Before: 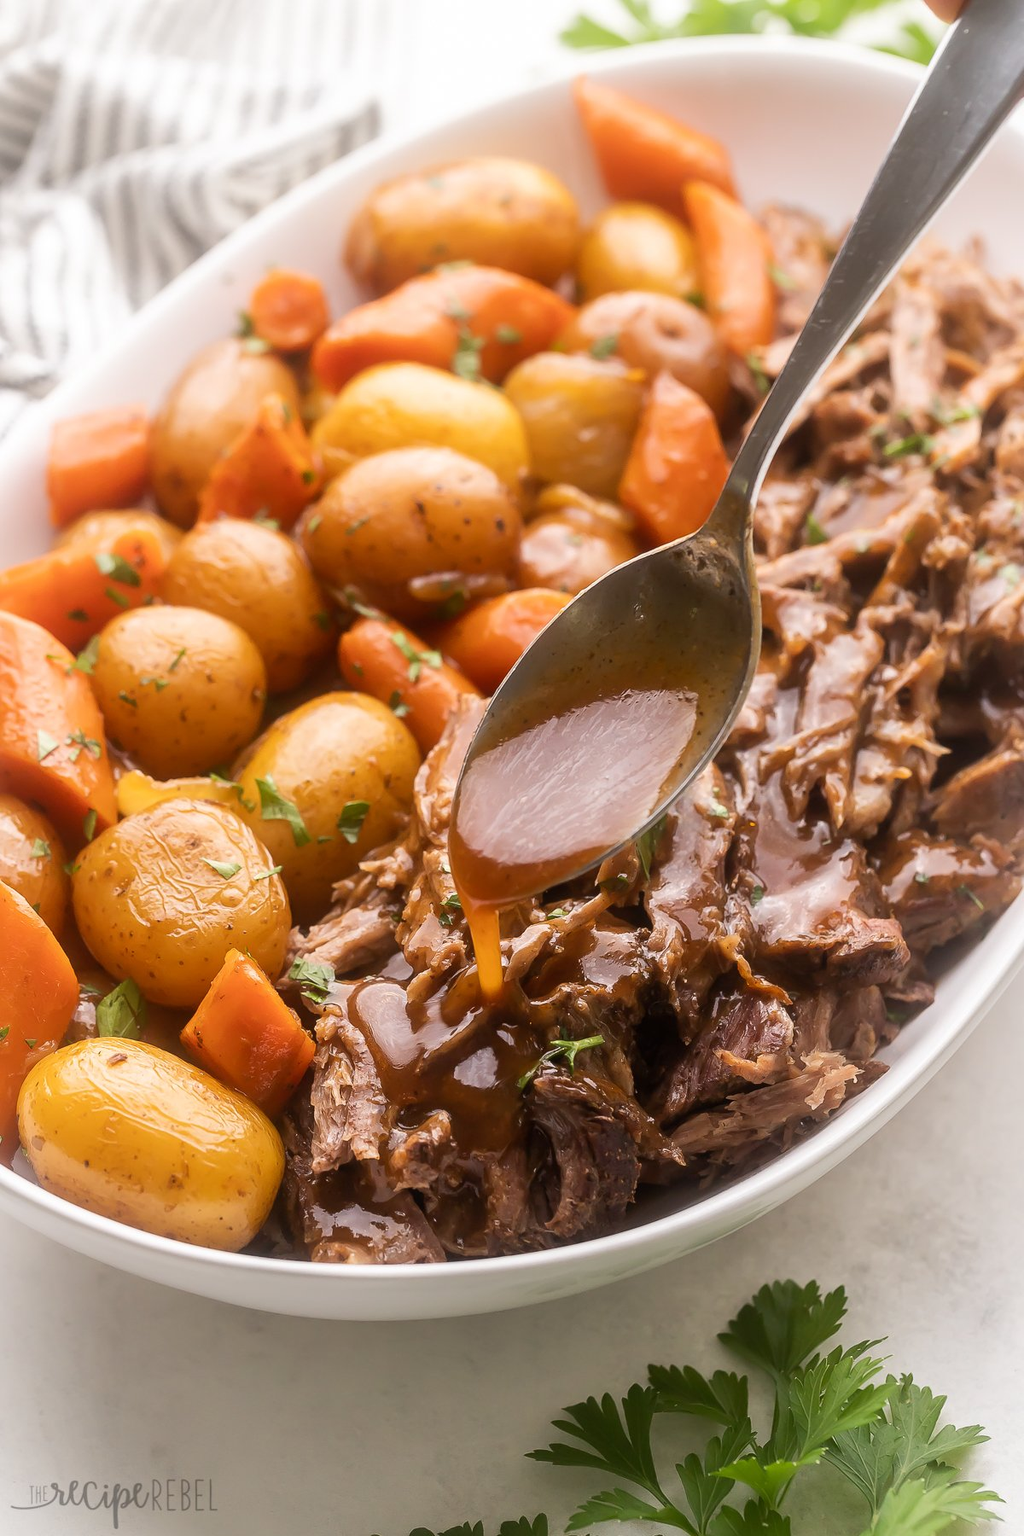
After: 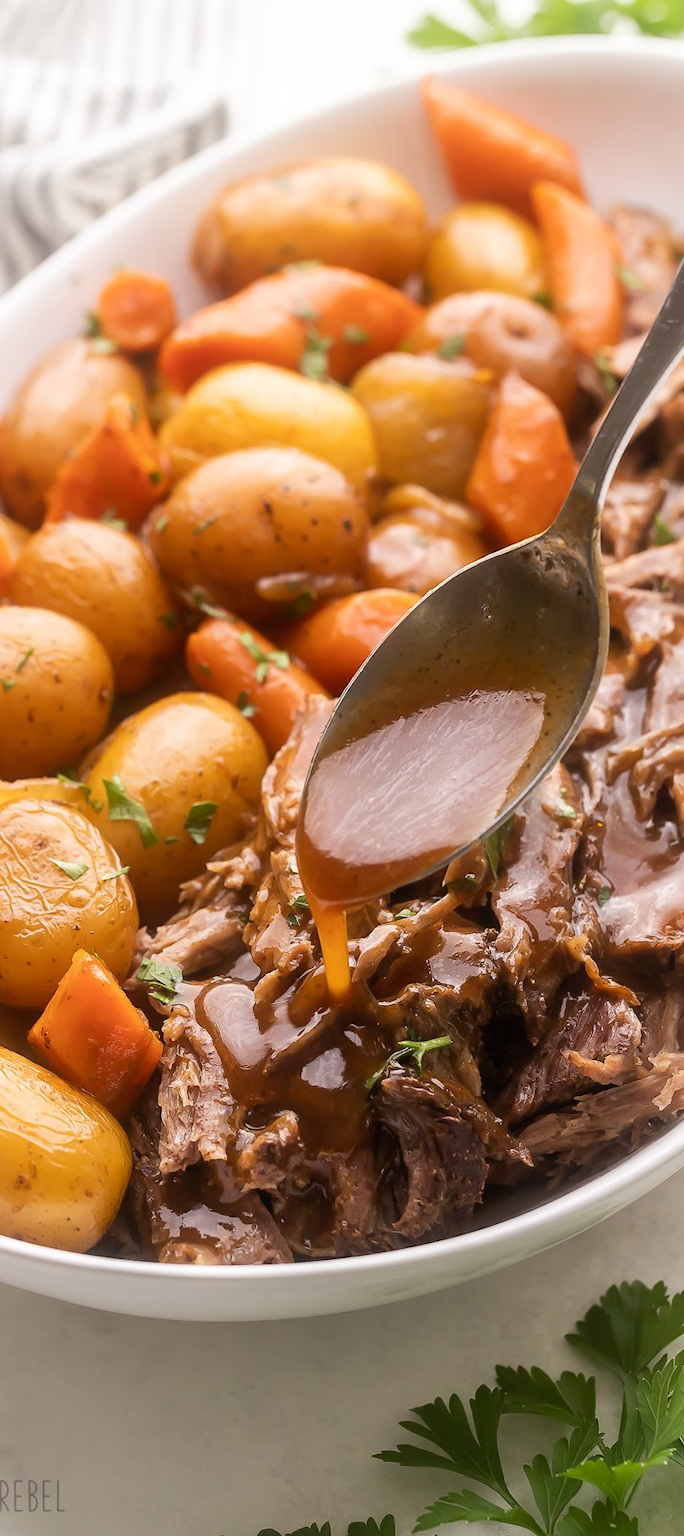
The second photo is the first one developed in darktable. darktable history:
crop and rotate: left 14.972%, right 18.121%
